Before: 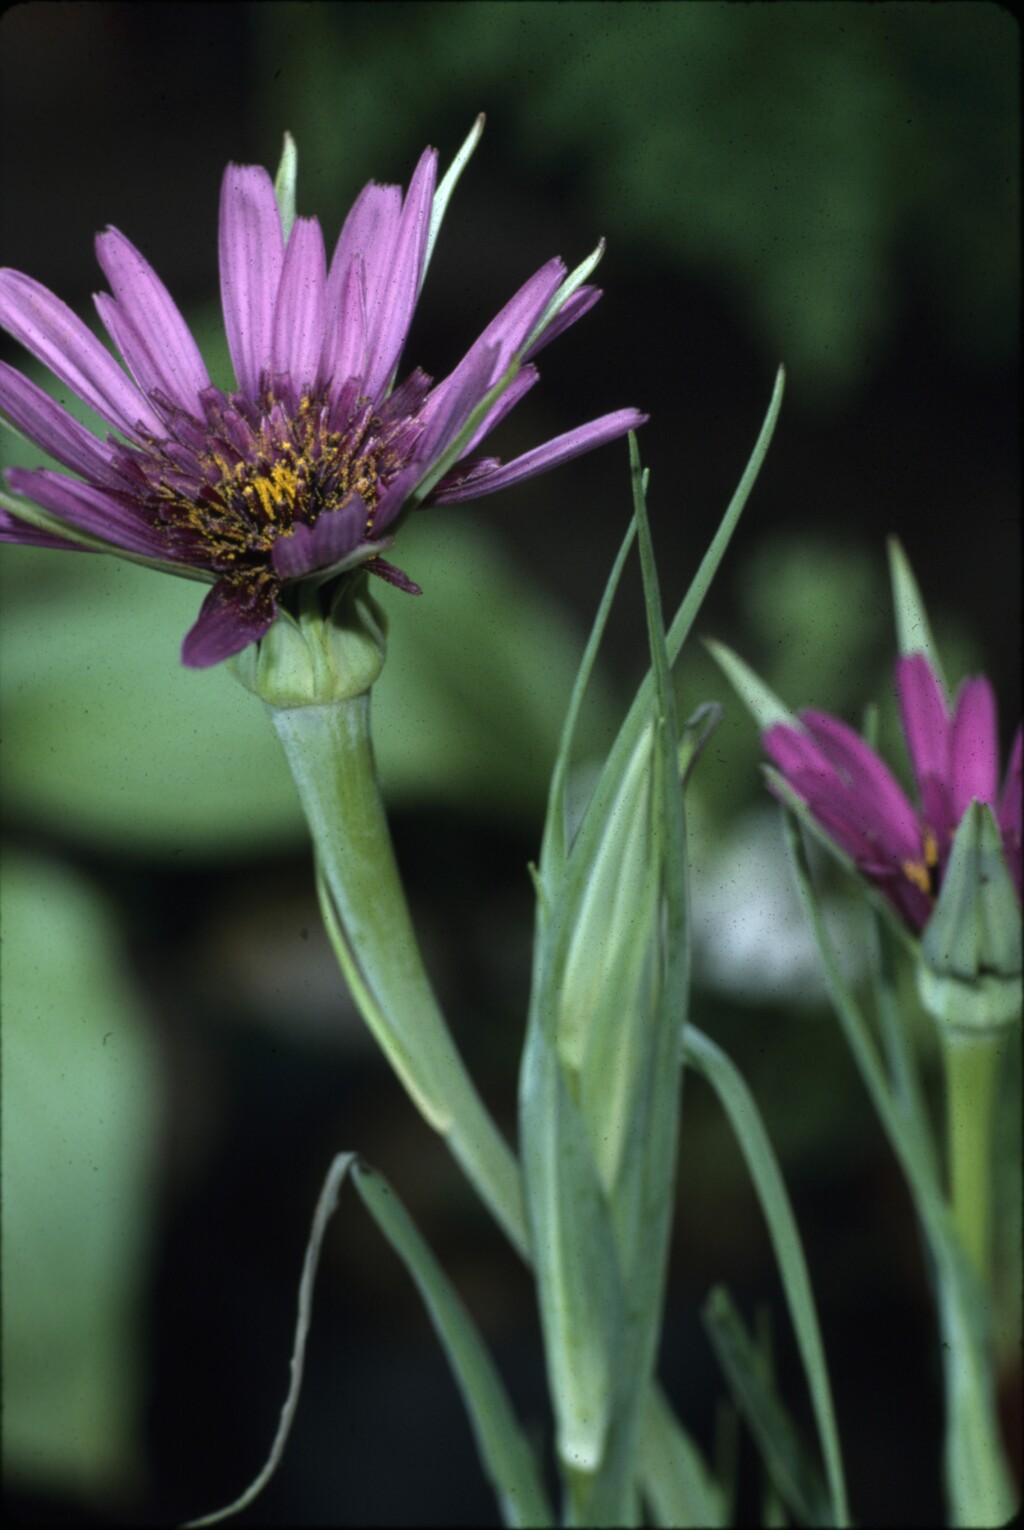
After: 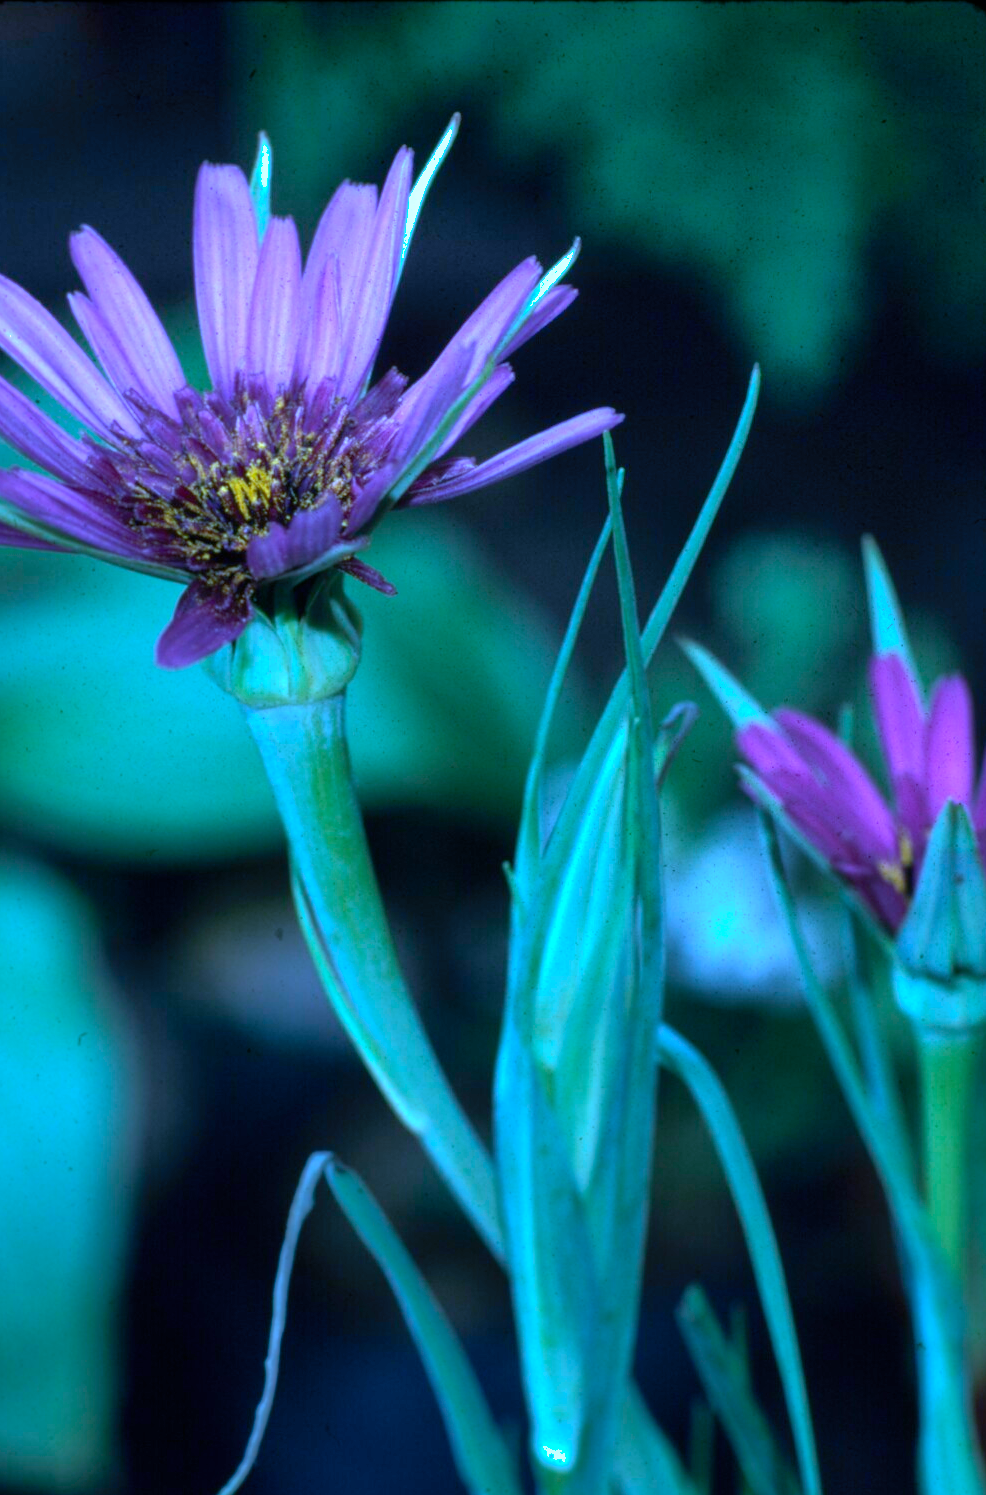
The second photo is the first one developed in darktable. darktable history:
exposure: exposure 0.6 EV, compensate highlight preservation false
shadows and highlights: on, module defaults
white balance: red 0.766, blue 1.537
crop and rotate: left 2.536%, right 1.107%, bottom 2.246%
